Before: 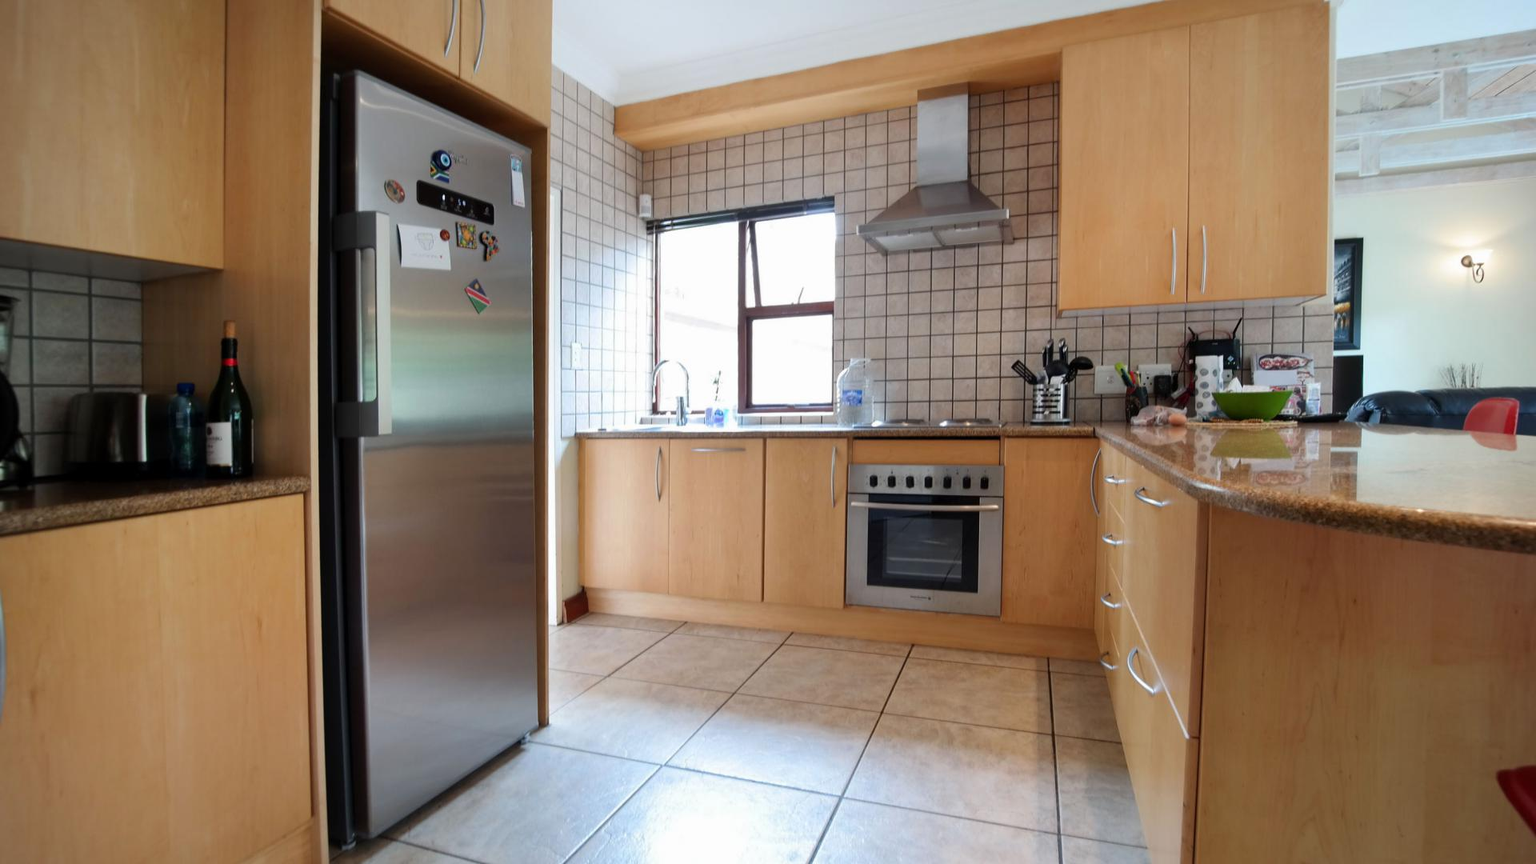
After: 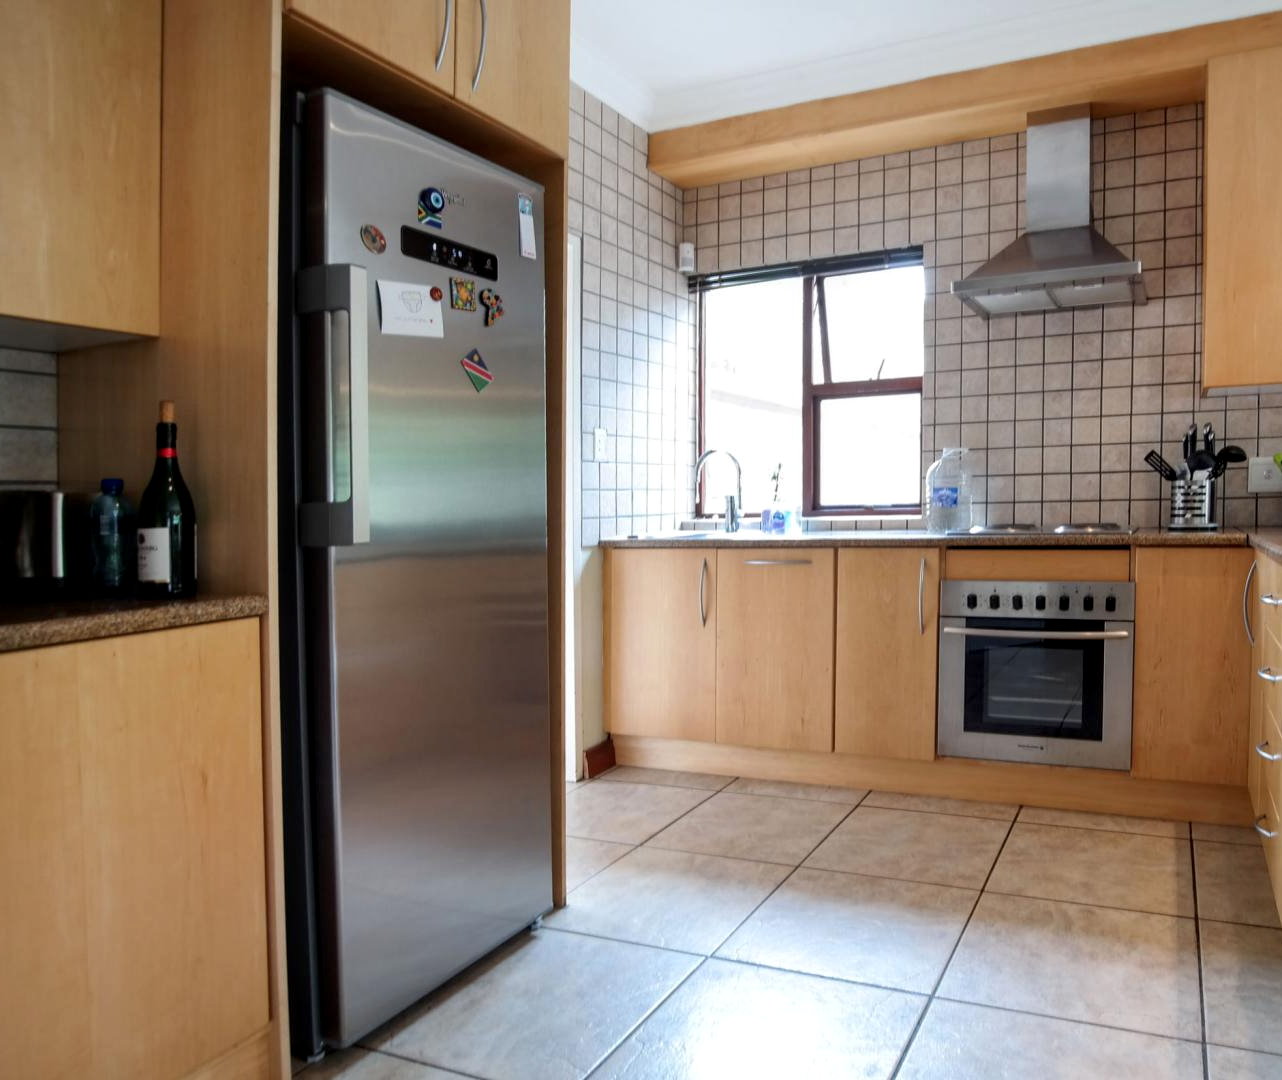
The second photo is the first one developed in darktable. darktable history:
crop and rotate: left 6.266%, right 26.913%
local contrast: on, module defaults
